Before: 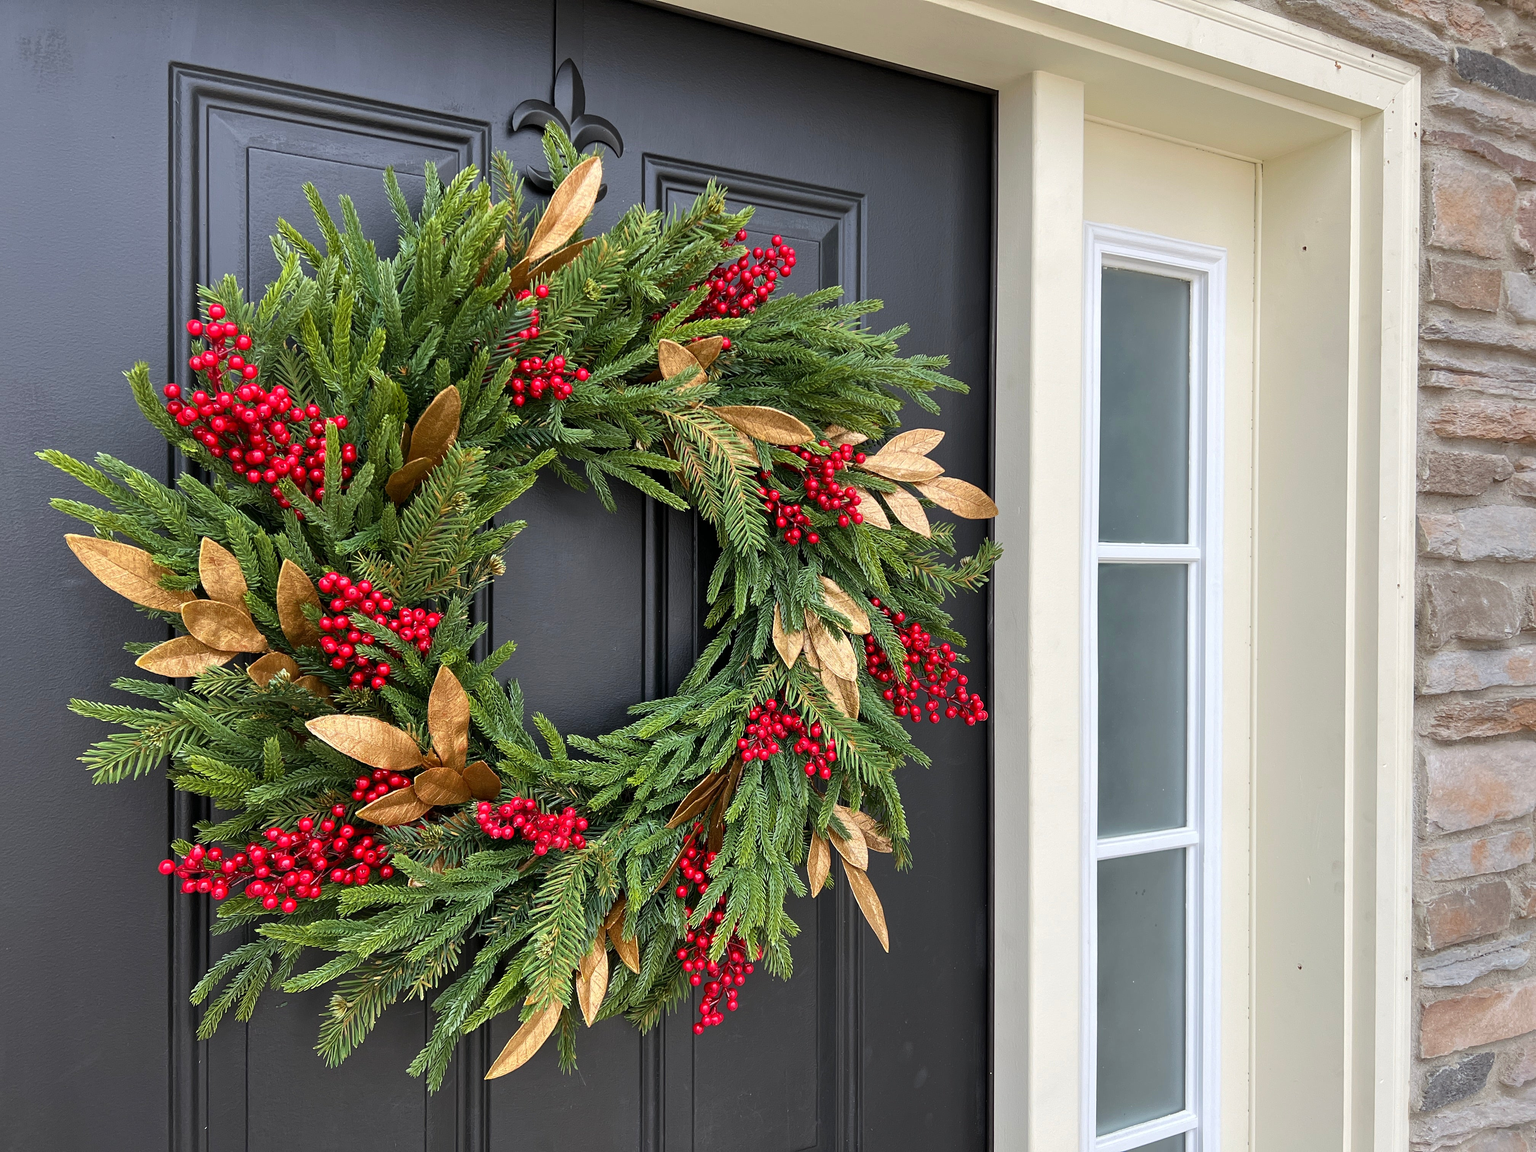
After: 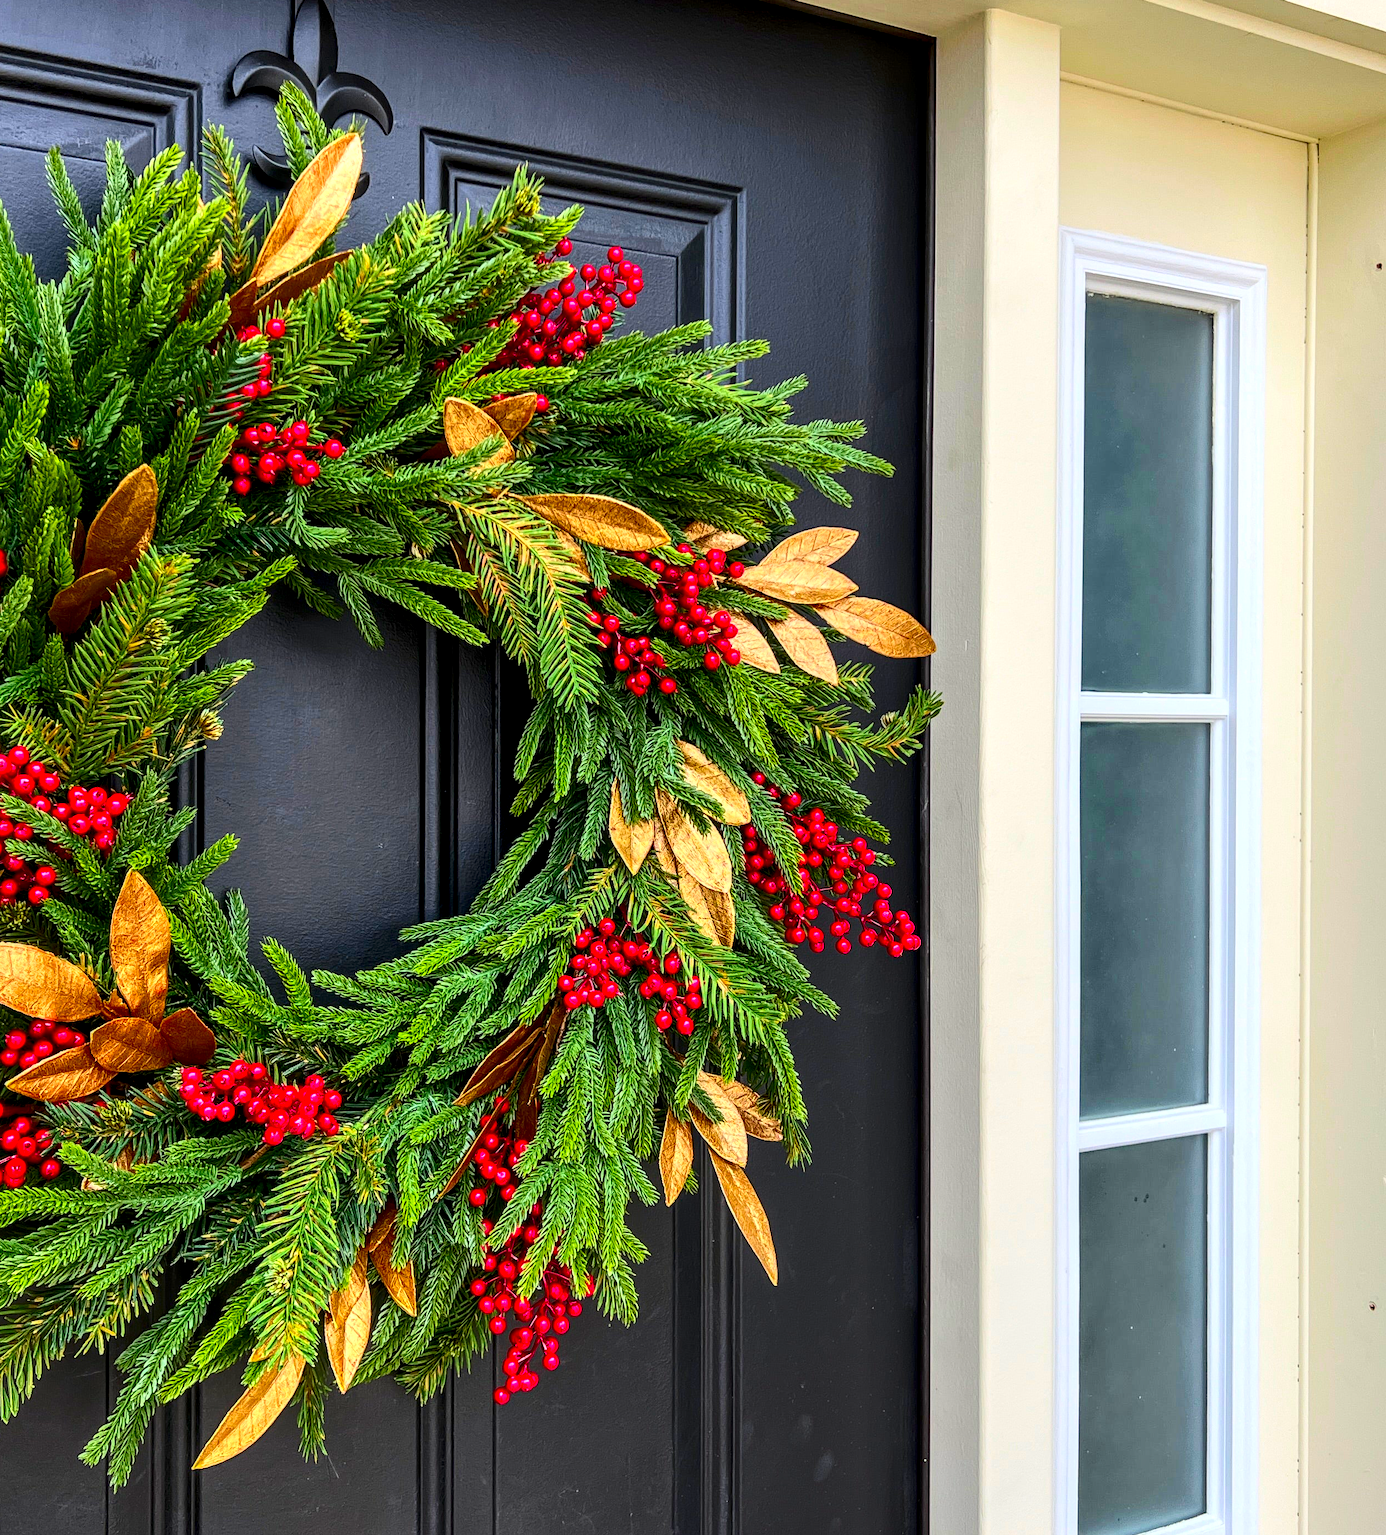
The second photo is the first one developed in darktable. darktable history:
contrast brightness saturation: contrast 0.26, brightness 0.02, saturation 0.87
local contrast: highlights 25%, detail 150%
crop and rotate: left 22.918%, top 5.629%, right 14.711%, bottom 2.247%
